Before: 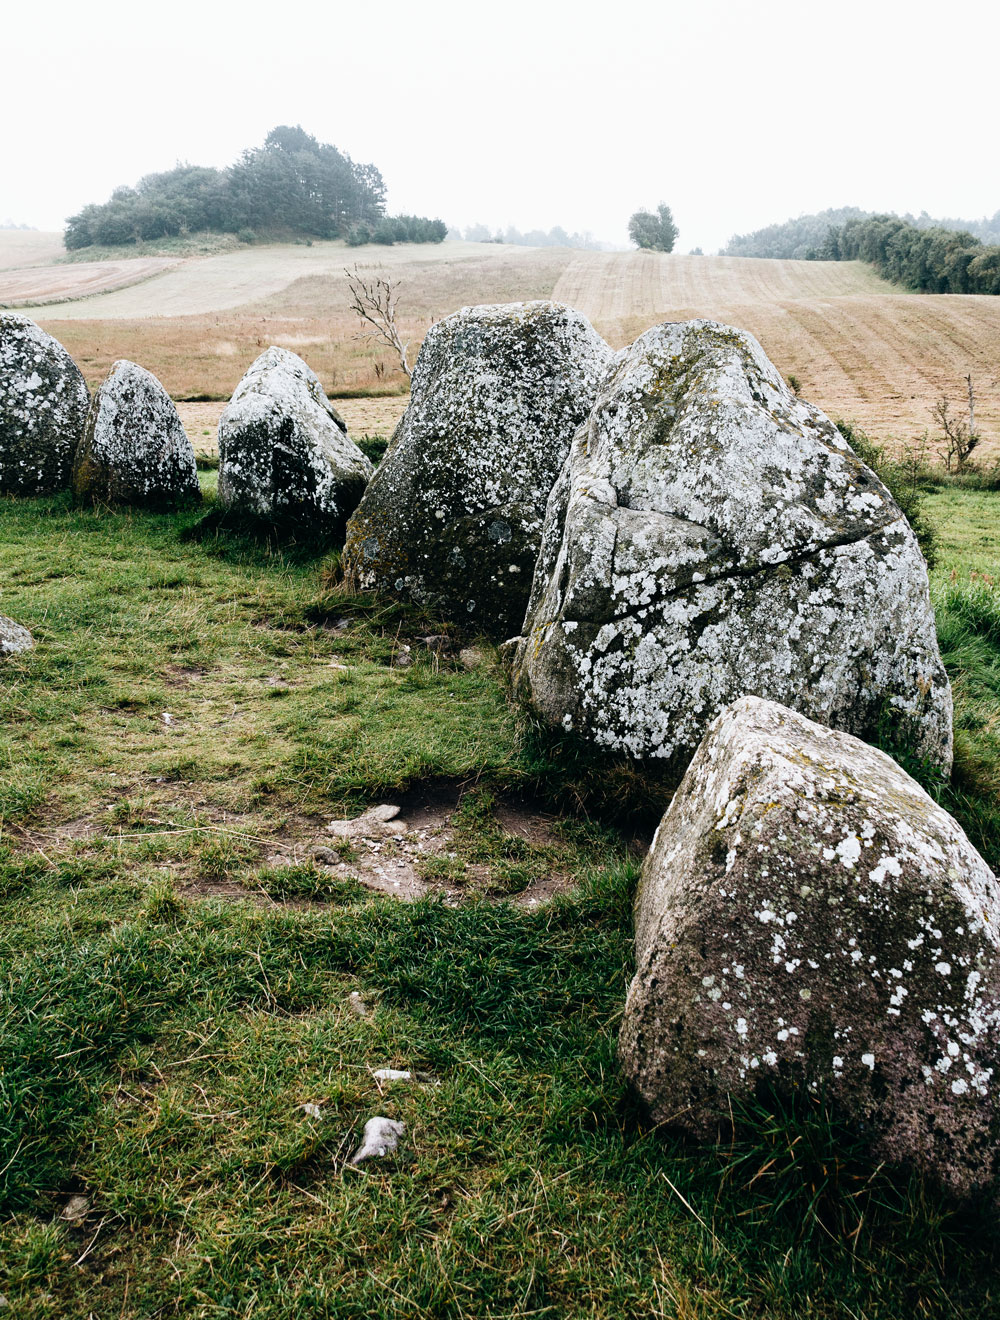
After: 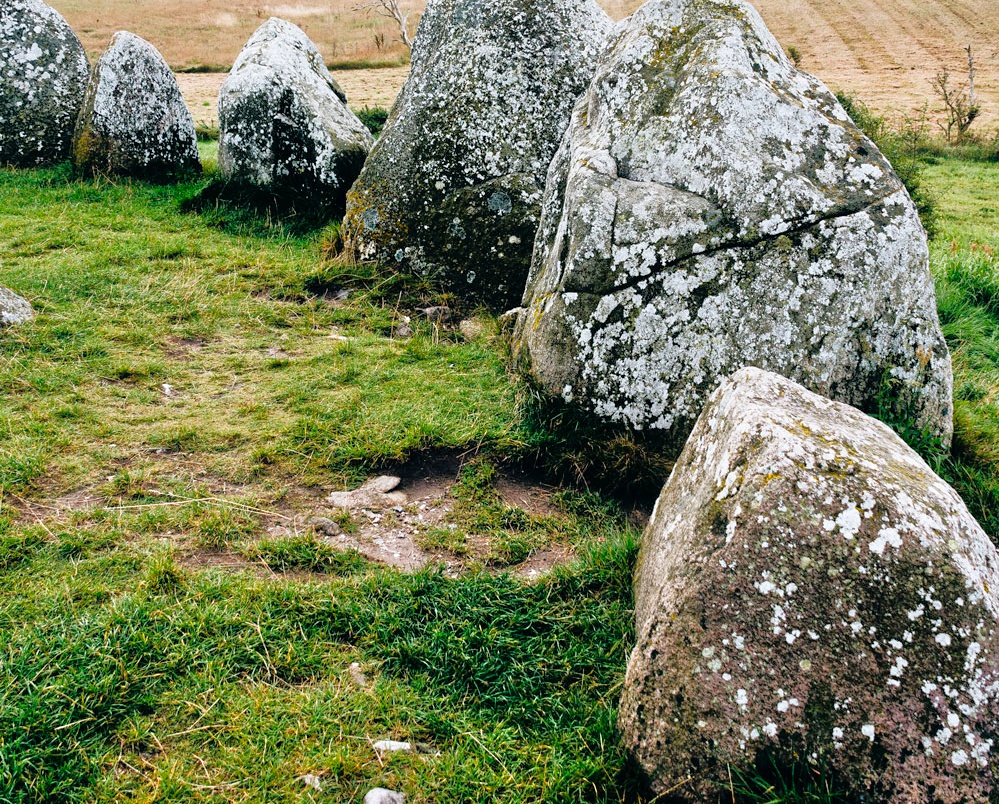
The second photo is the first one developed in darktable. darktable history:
crop and rotate: top 25.018%, bottom 14.047%
tone equalizer: -7 EV 0.159 EV, -6 EV 0.617 EV, -5 EV 1.18 EV, -4 EV 1.33 EV, -3 EV 1.17 EV, -2 EV 0.6 EV, -1 EV 0.156 EV
color balance rgb: perceptual saturation grading › global saturation 30.662%, perceptual brilliance grading › global brilliance 2.524%, perceptual brilliance grading › highlights -2.328%, perceptual brilliance grading › shadows 2.545%
exposure: compensate highlight preservation false
